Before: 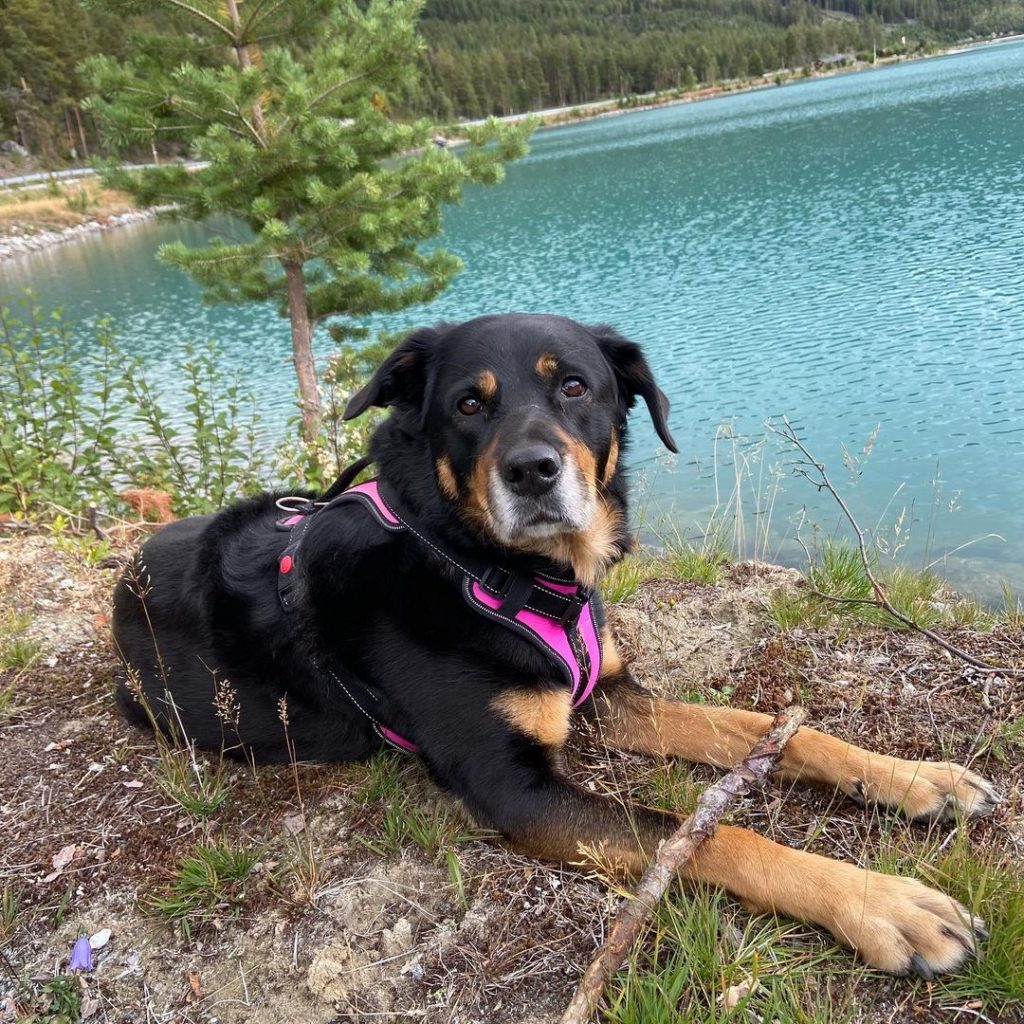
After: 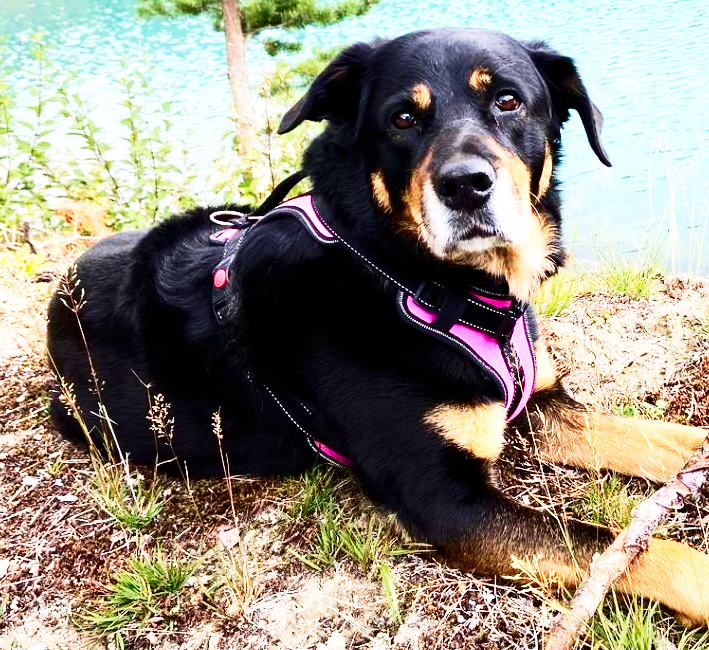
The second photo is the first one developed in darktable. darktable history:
base curve: curves: ch0 [(0, 0) (0.007, 0.004) (0.027, 0.03) (0.046, 0.07) (0.207, 0.54) (0.442, 0.872) (0.673, 0.972) (1, 1)], preserve colors none
crop: left 6.511%, top 27.961%, right 24.202%, bottom 8.493%
velvia: on, module defaults
contrast brightness saturation: contrast 0.285
